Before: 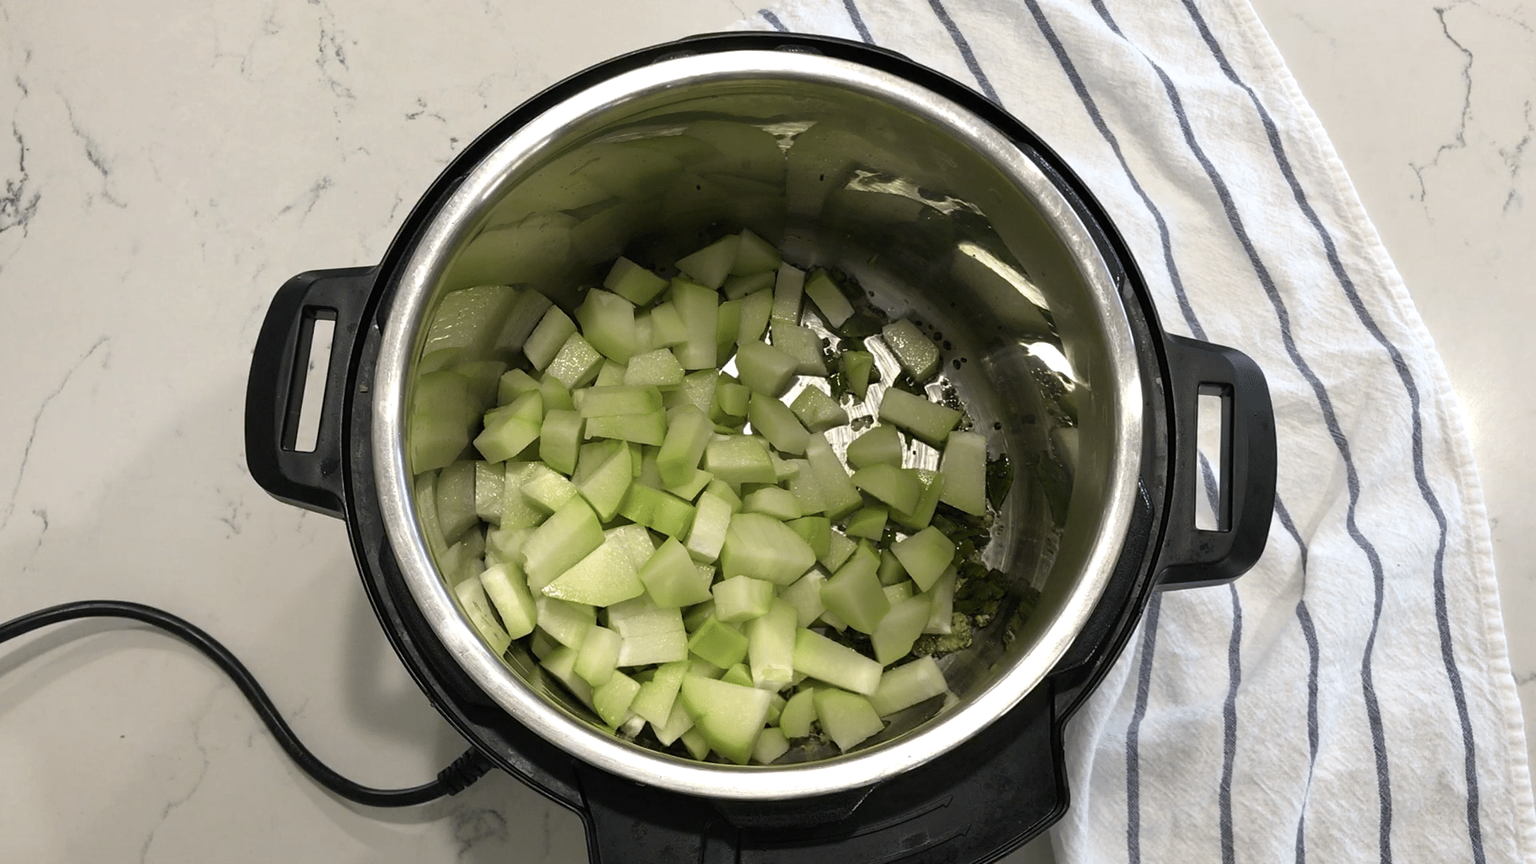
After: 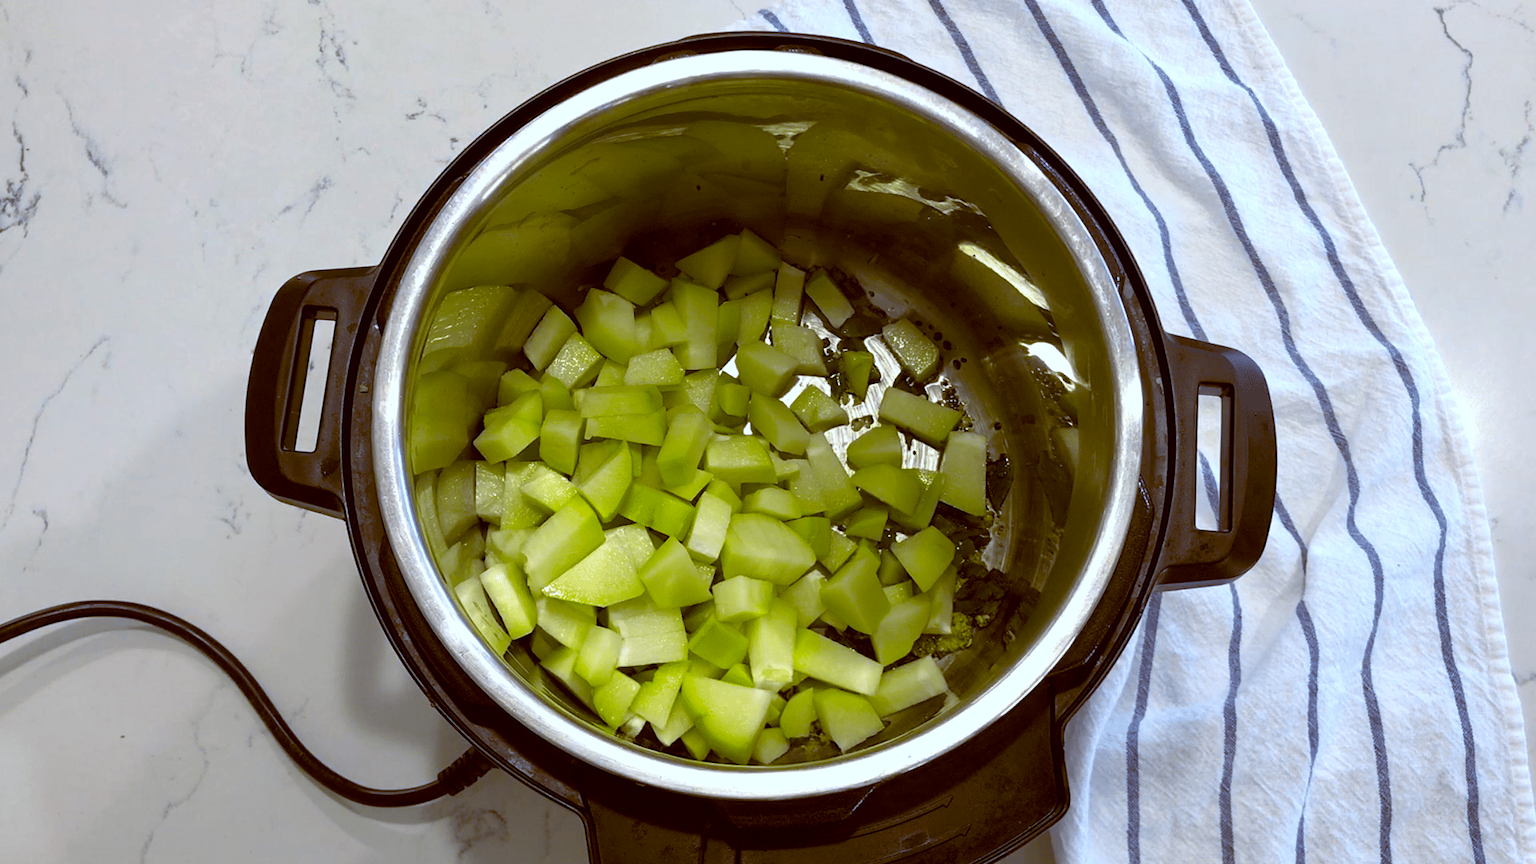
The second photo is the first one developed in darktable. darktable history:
color balance rgb: linear chroma grading › global chroma 25%, perceptual saturation grading › global saturation 50%
white balance: red 0.976, blue 1.04
color balance: lift [1, 1.015, 1.004, 0.985], gamma [1, 0.958, 0.971, 1.042], gain [1, 0.956, 0.977, 1.044]
tone equalizer: on, module defaults
exposure: compensate highlight preservation false
